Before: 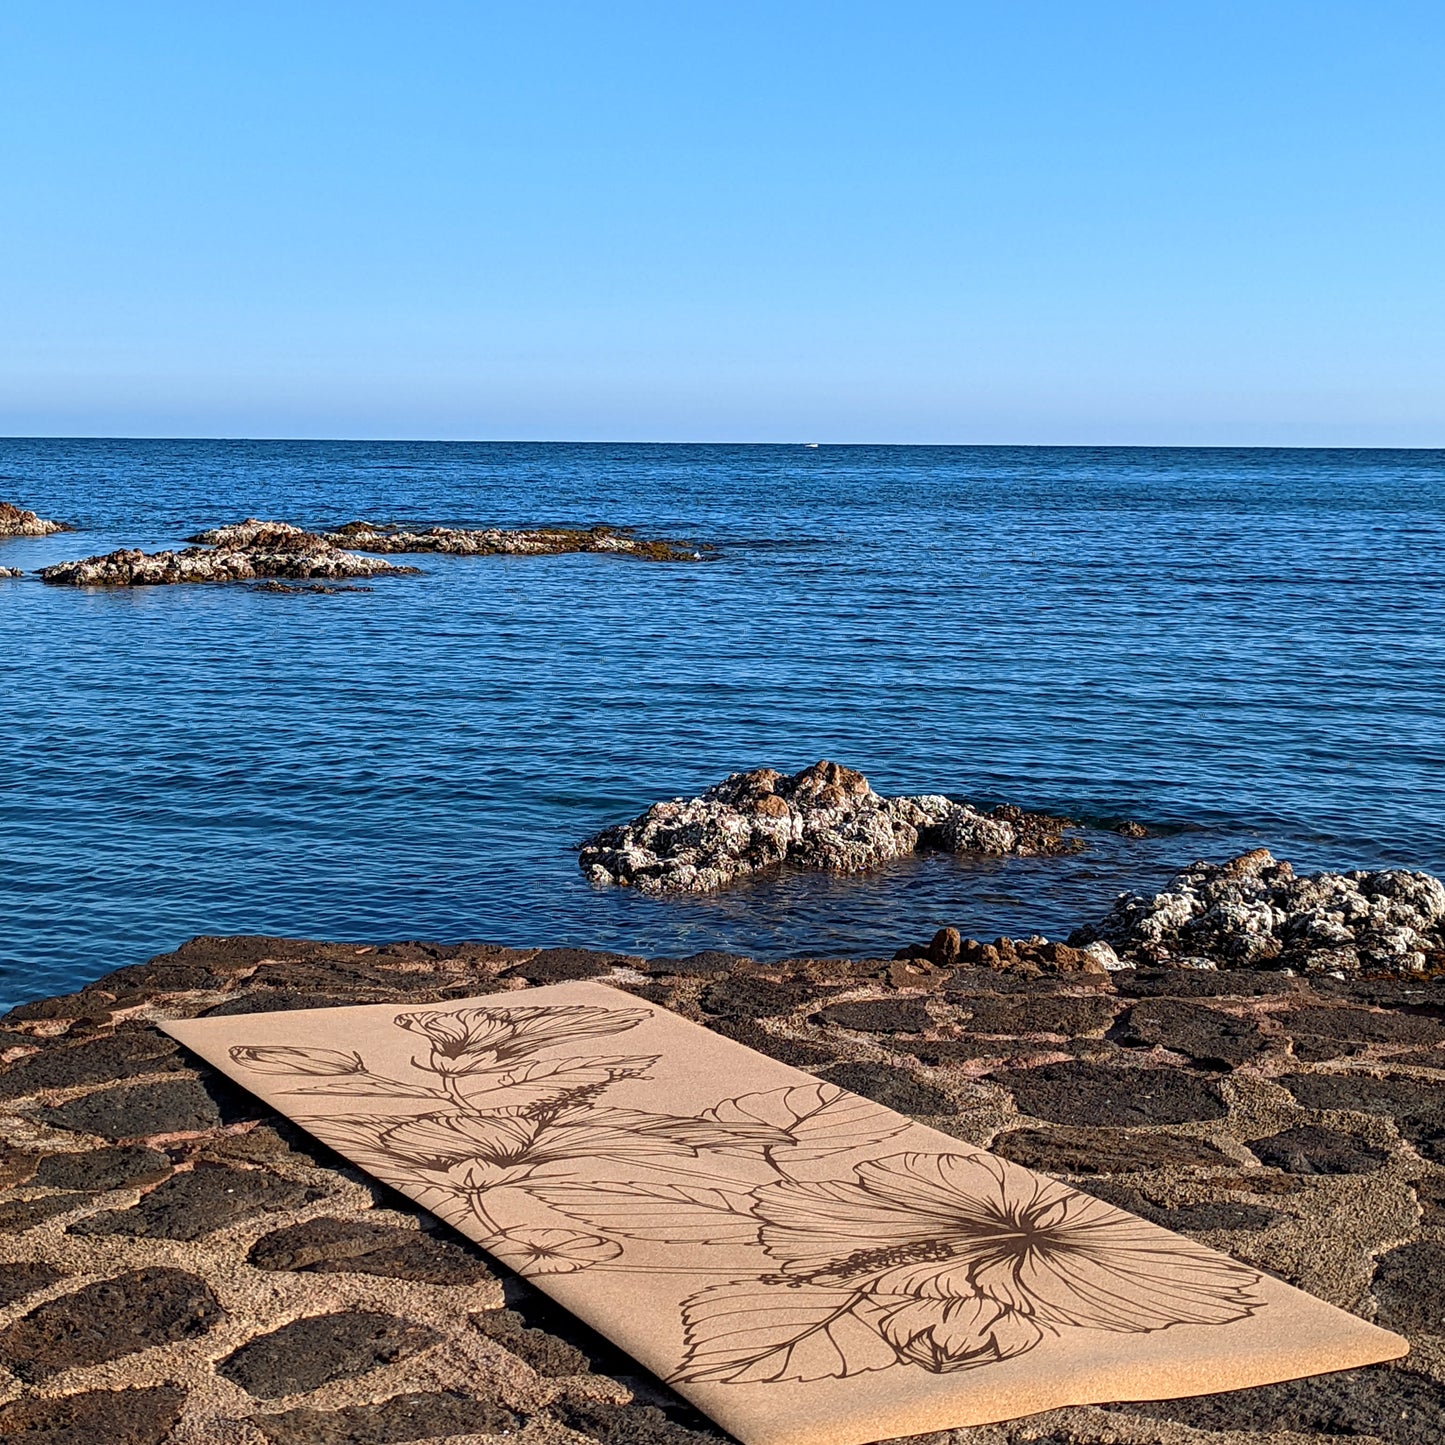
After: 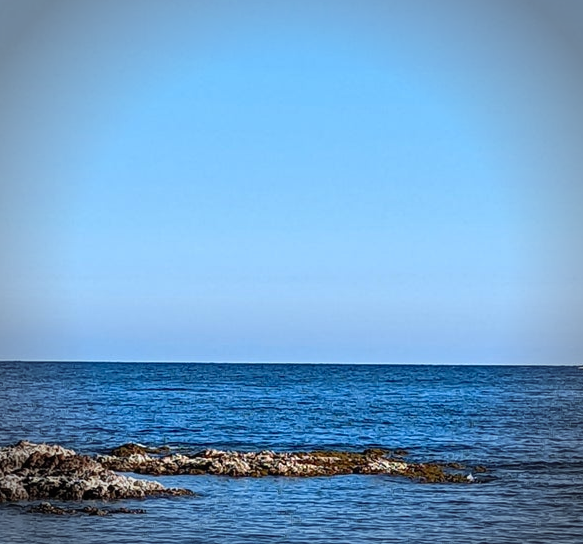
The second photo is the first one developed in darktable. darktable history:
contrast brightness saturation: contrast -0.019, brightness -0.009, saturation 0.041
crop: left 15.754%, top 5.442%, right 43.857%, bottom 56.879%
vignetting: fall-off start 74.01%, brightness -0.575
